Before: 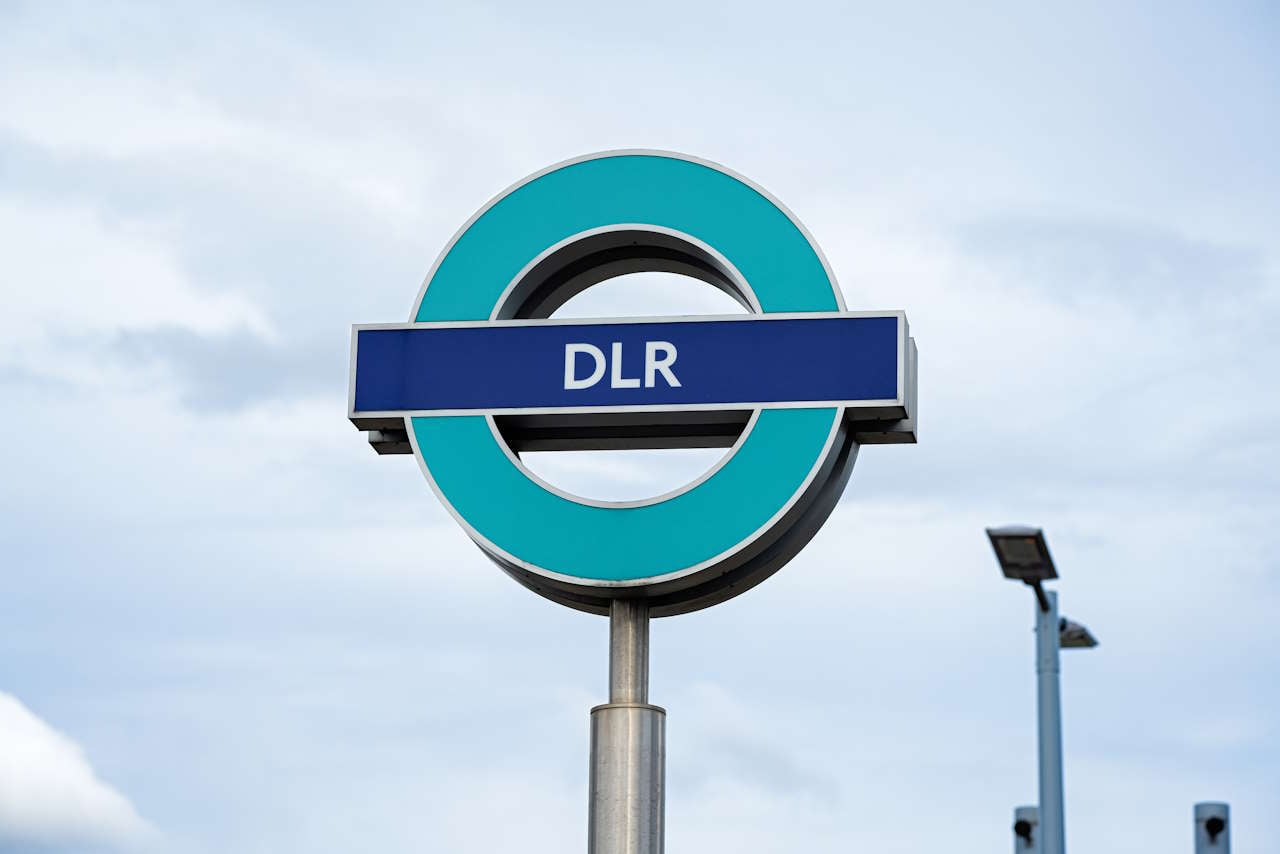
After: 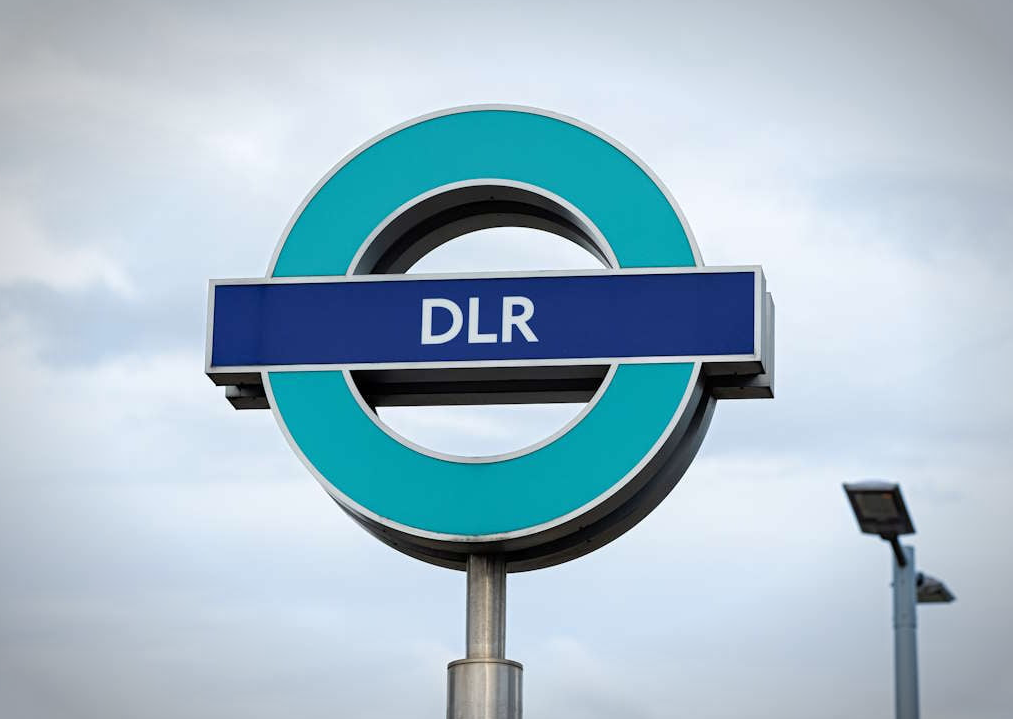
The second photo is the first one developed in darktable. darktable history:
vignetting: automatic ratio true
crop: left 11.225%, top 5.381%, right 9.565%, bottom 10.314%
